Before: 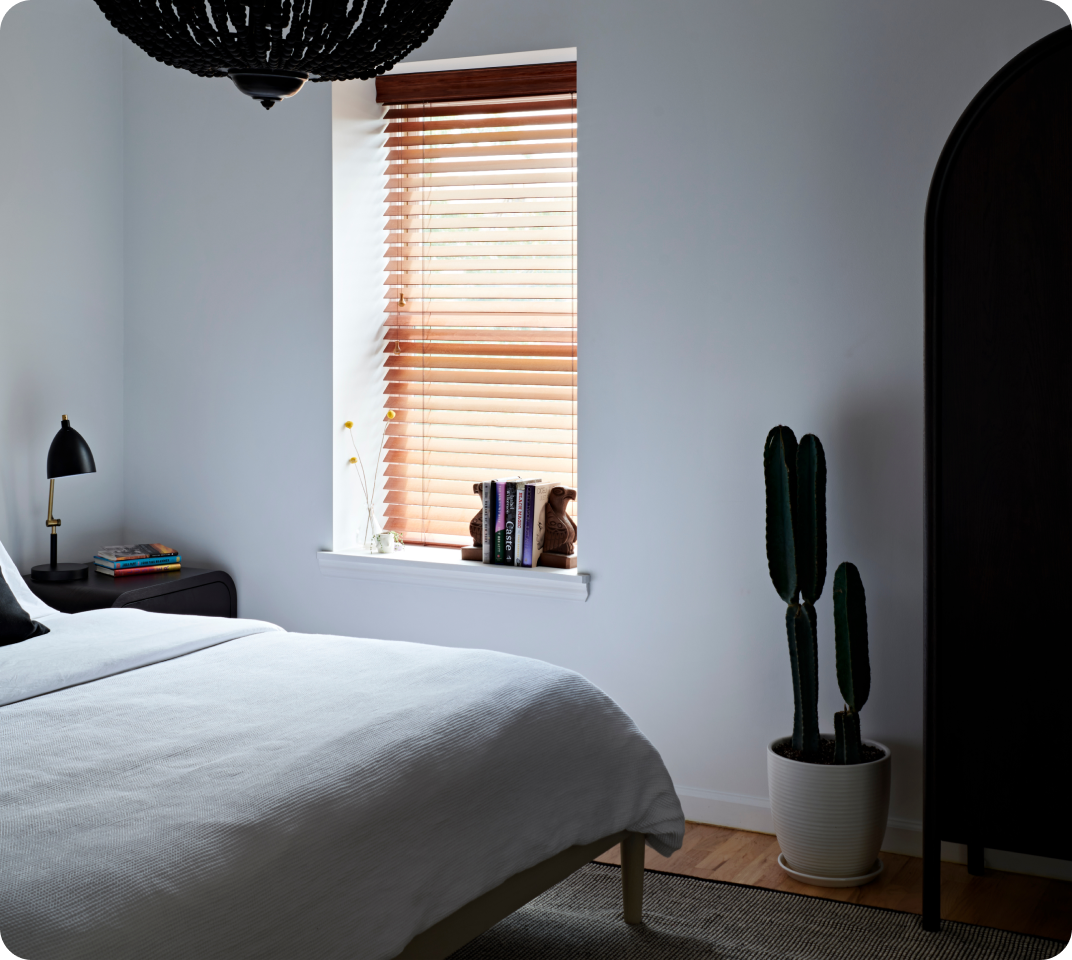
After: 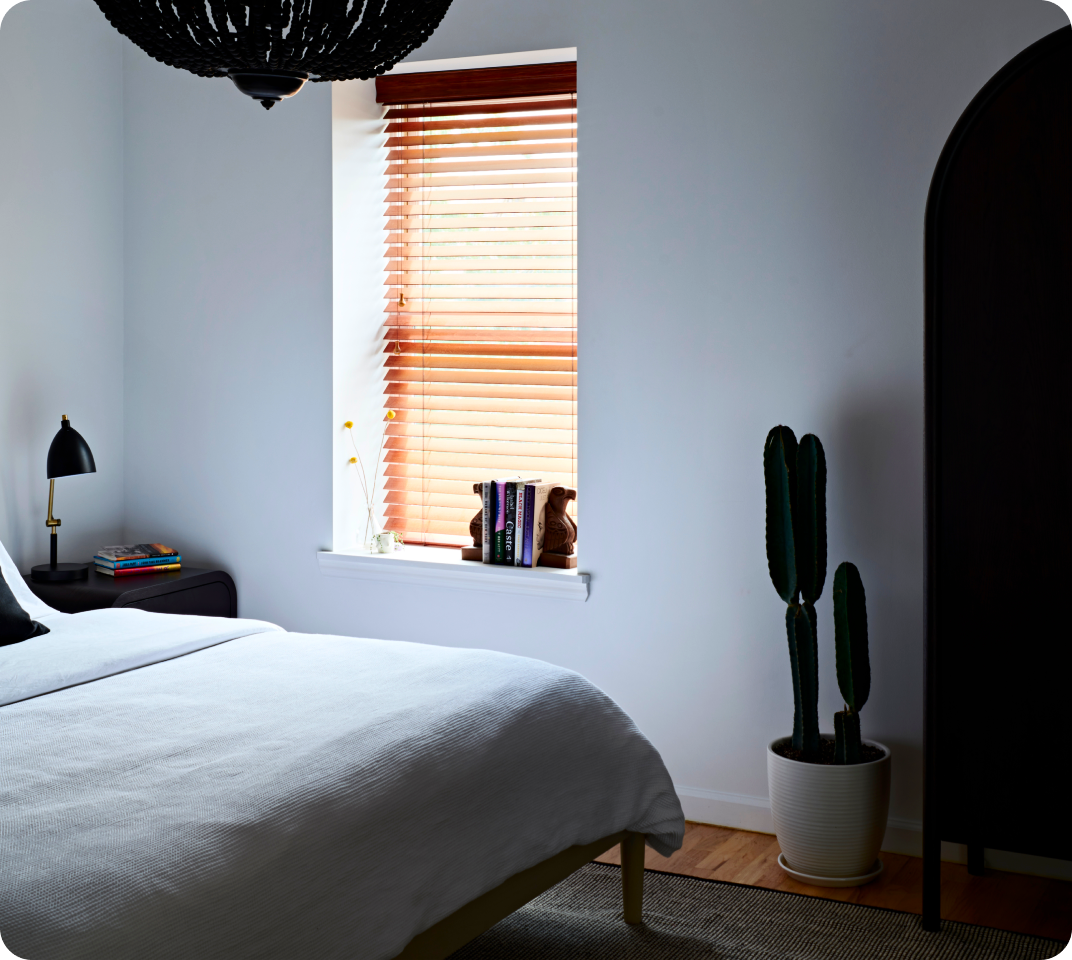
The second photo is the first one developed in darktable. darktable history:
contrast brightness saturation: contrast 0.167, saturation 0.324
